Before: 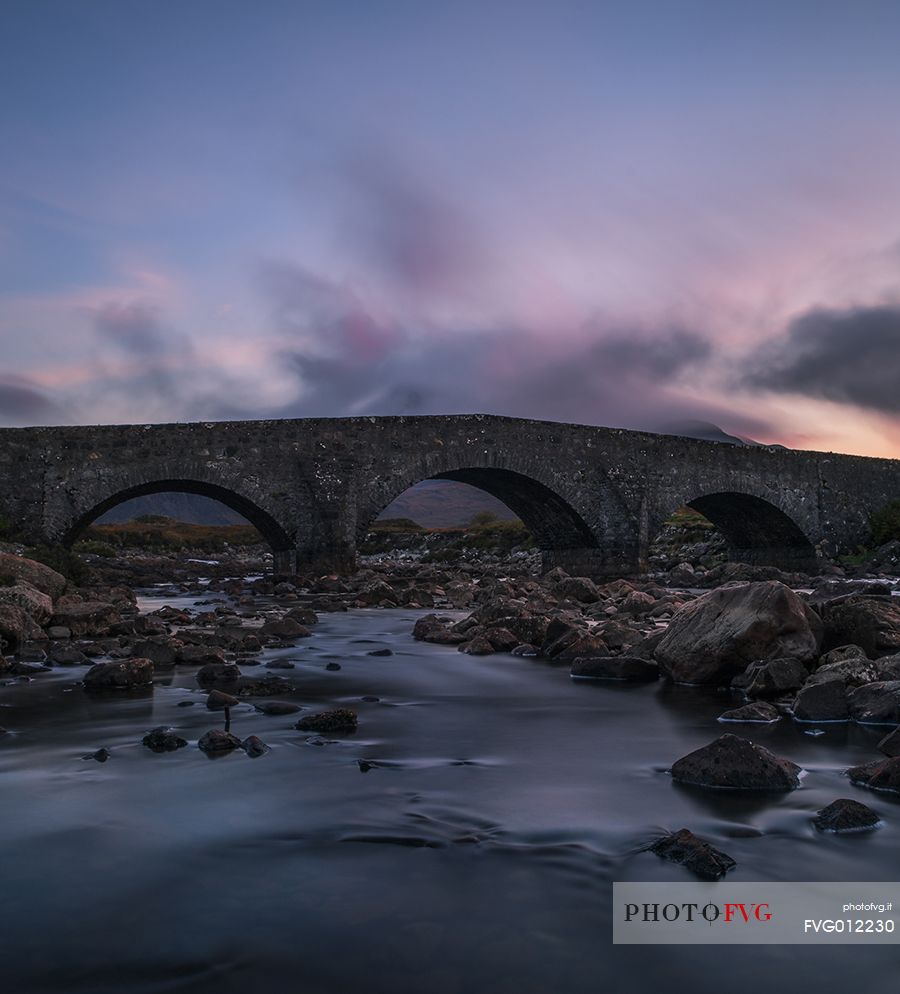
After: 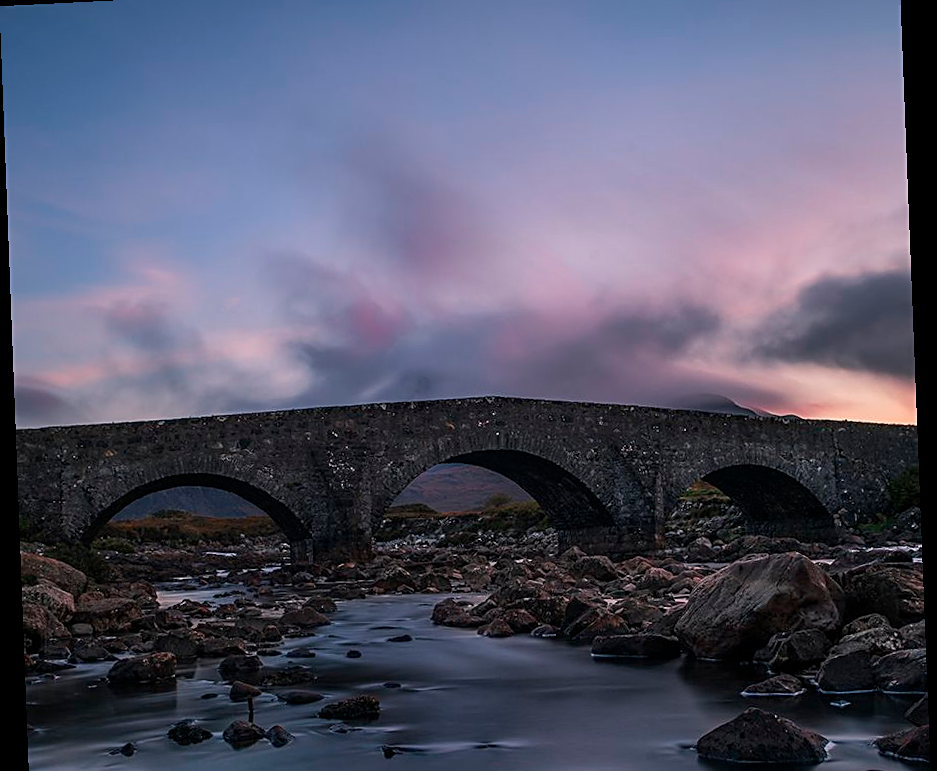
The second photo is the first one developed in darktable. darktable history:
rotate and perspective: rotation -2.22°, lens shift (horizontal) -0.022, automatic cropping off
sharpen: on, module defaults
crop: top 3.857%, bottom 21.132%
